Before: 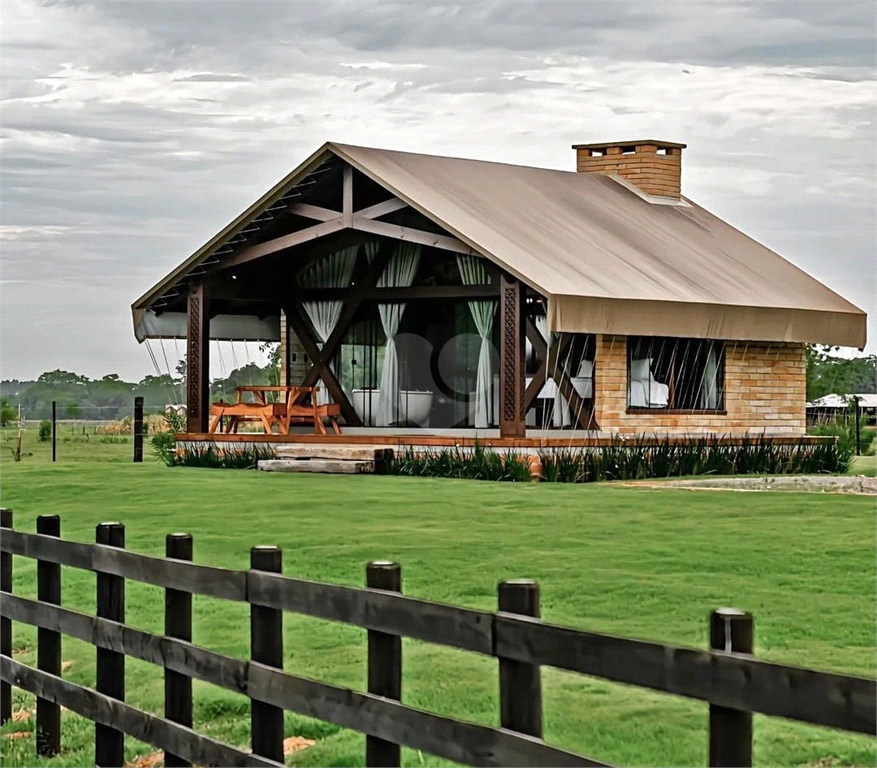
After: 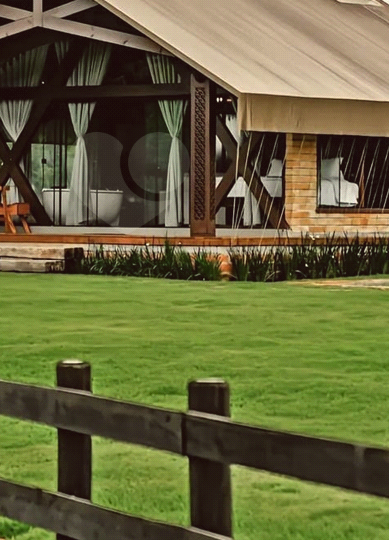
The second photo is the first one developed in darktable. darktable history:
color balance: lift [1.005, 1.002, 0.998, 0.998], gamma [1, 1.021, 1.02, 0.979], gain [0.923, 1.066, 1.056, 0.934]
crop: left 35.432%, top 26.233%, right 20.145%, bottom 3.432%
